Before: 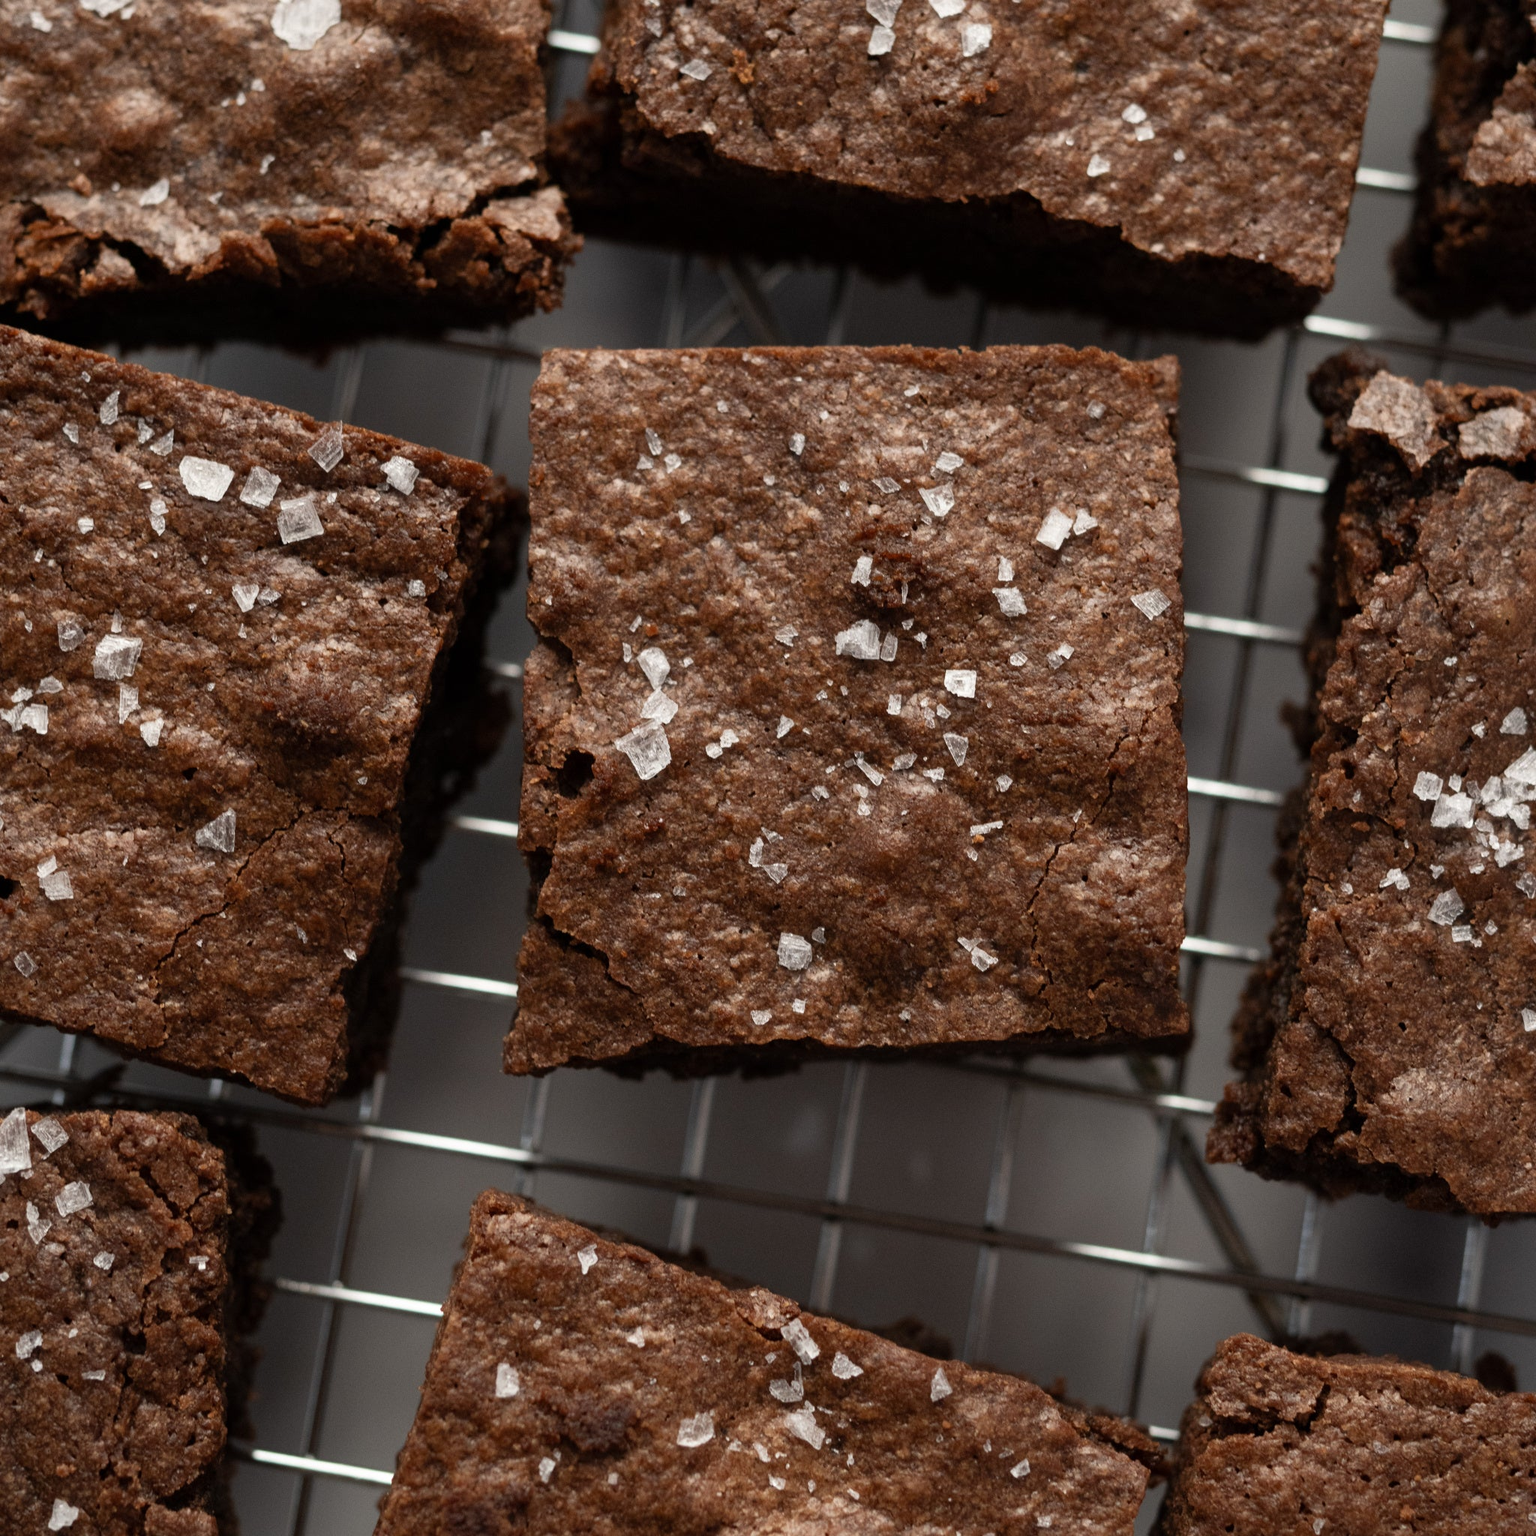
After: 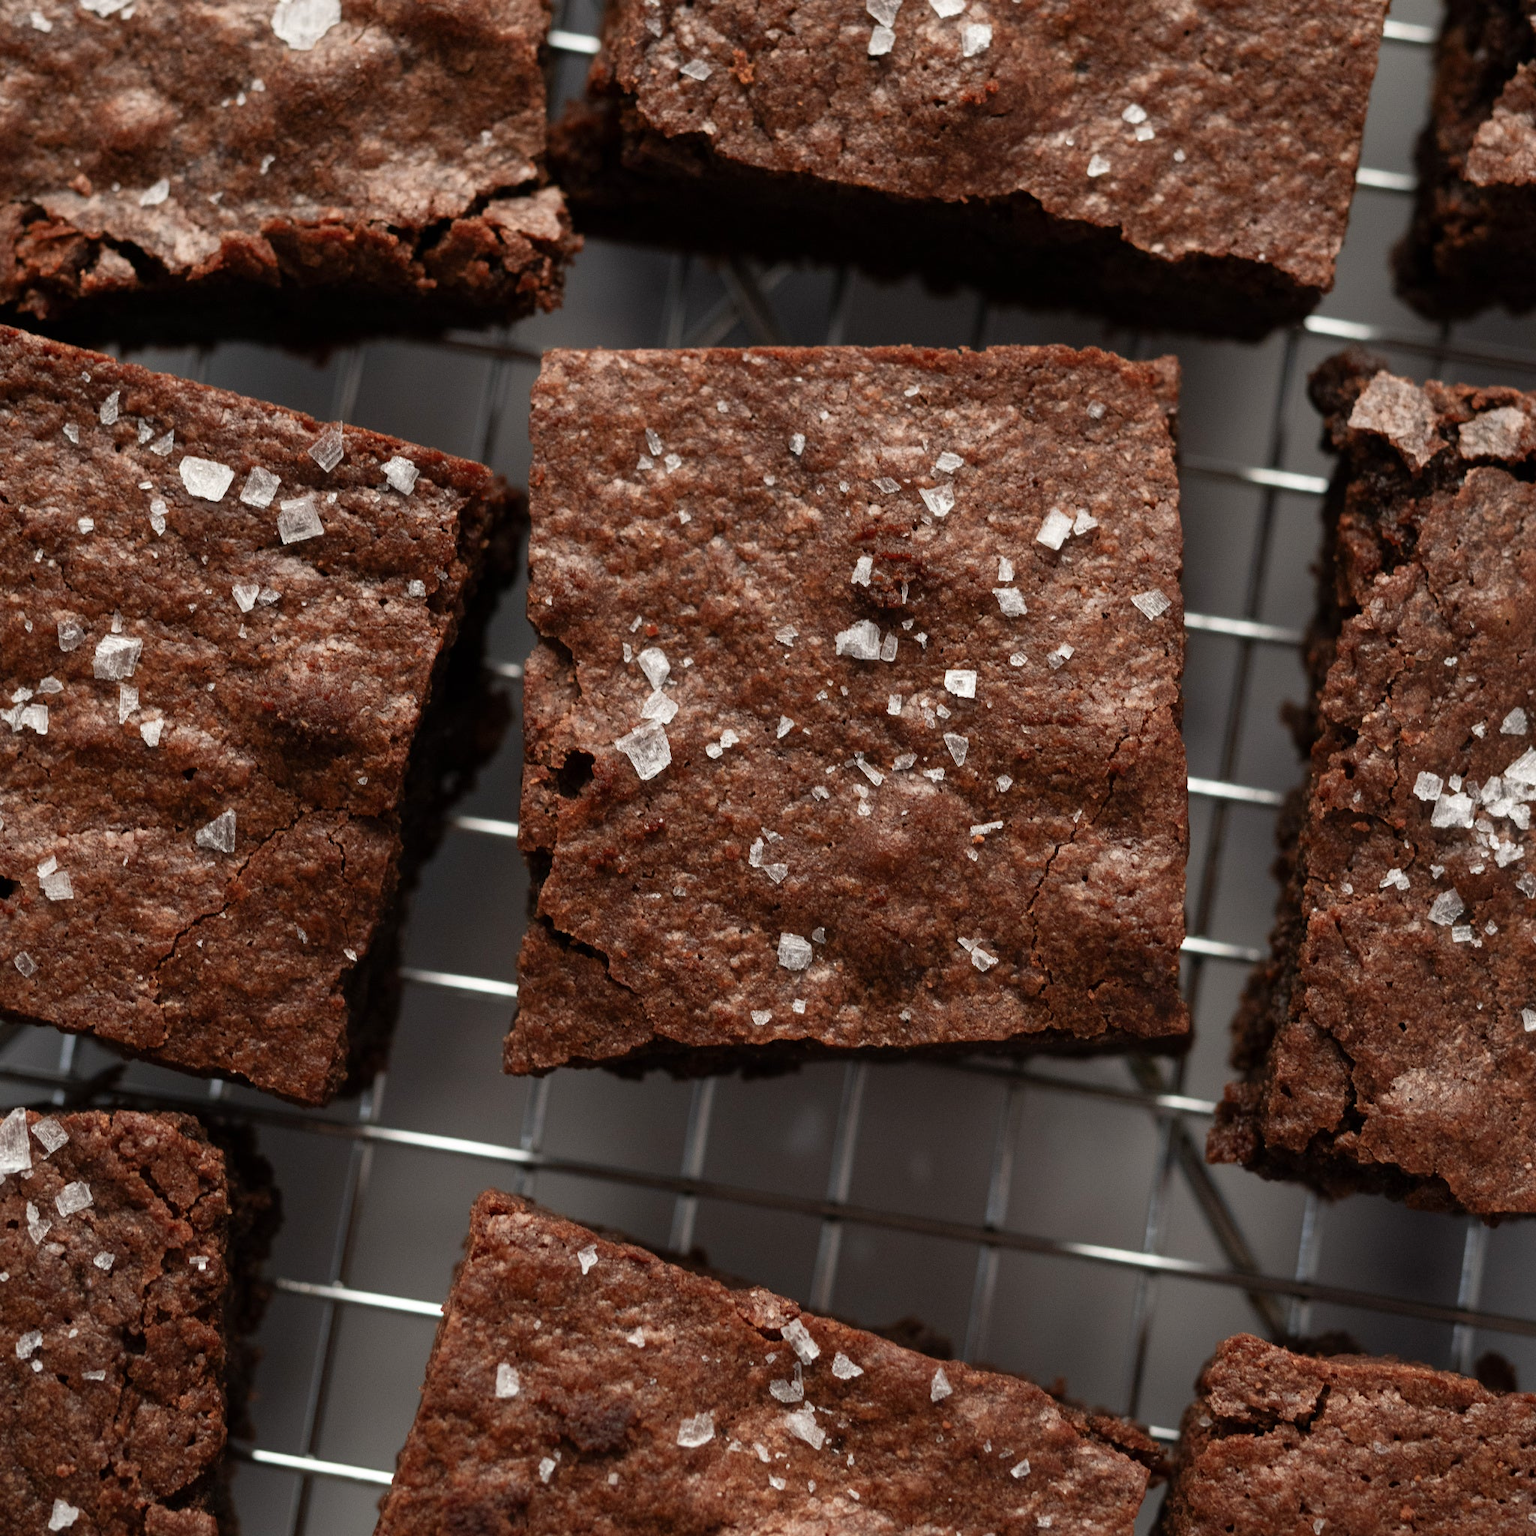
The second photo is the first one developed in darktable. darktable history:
tone equalizer: on, module defaults
color zones: curves: ch1 [(0.309, 0.524) (0.41, 0.329) (0.508, 0.509)]; ch2 [(0.25, 0.457) (0.75, 0.5)]
